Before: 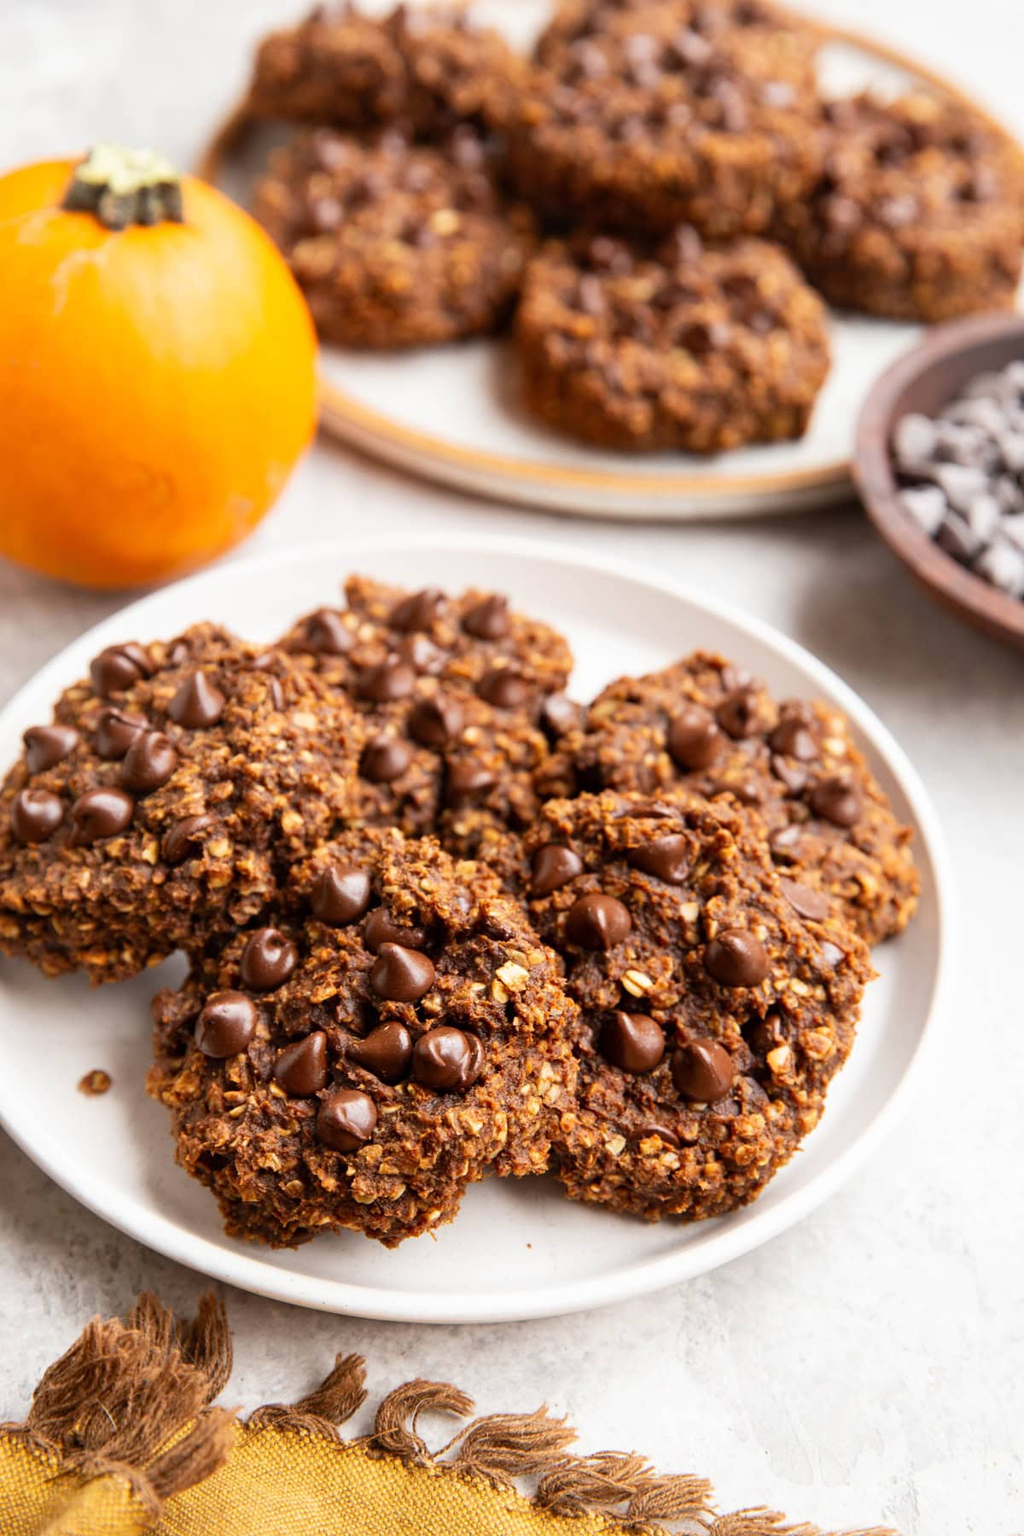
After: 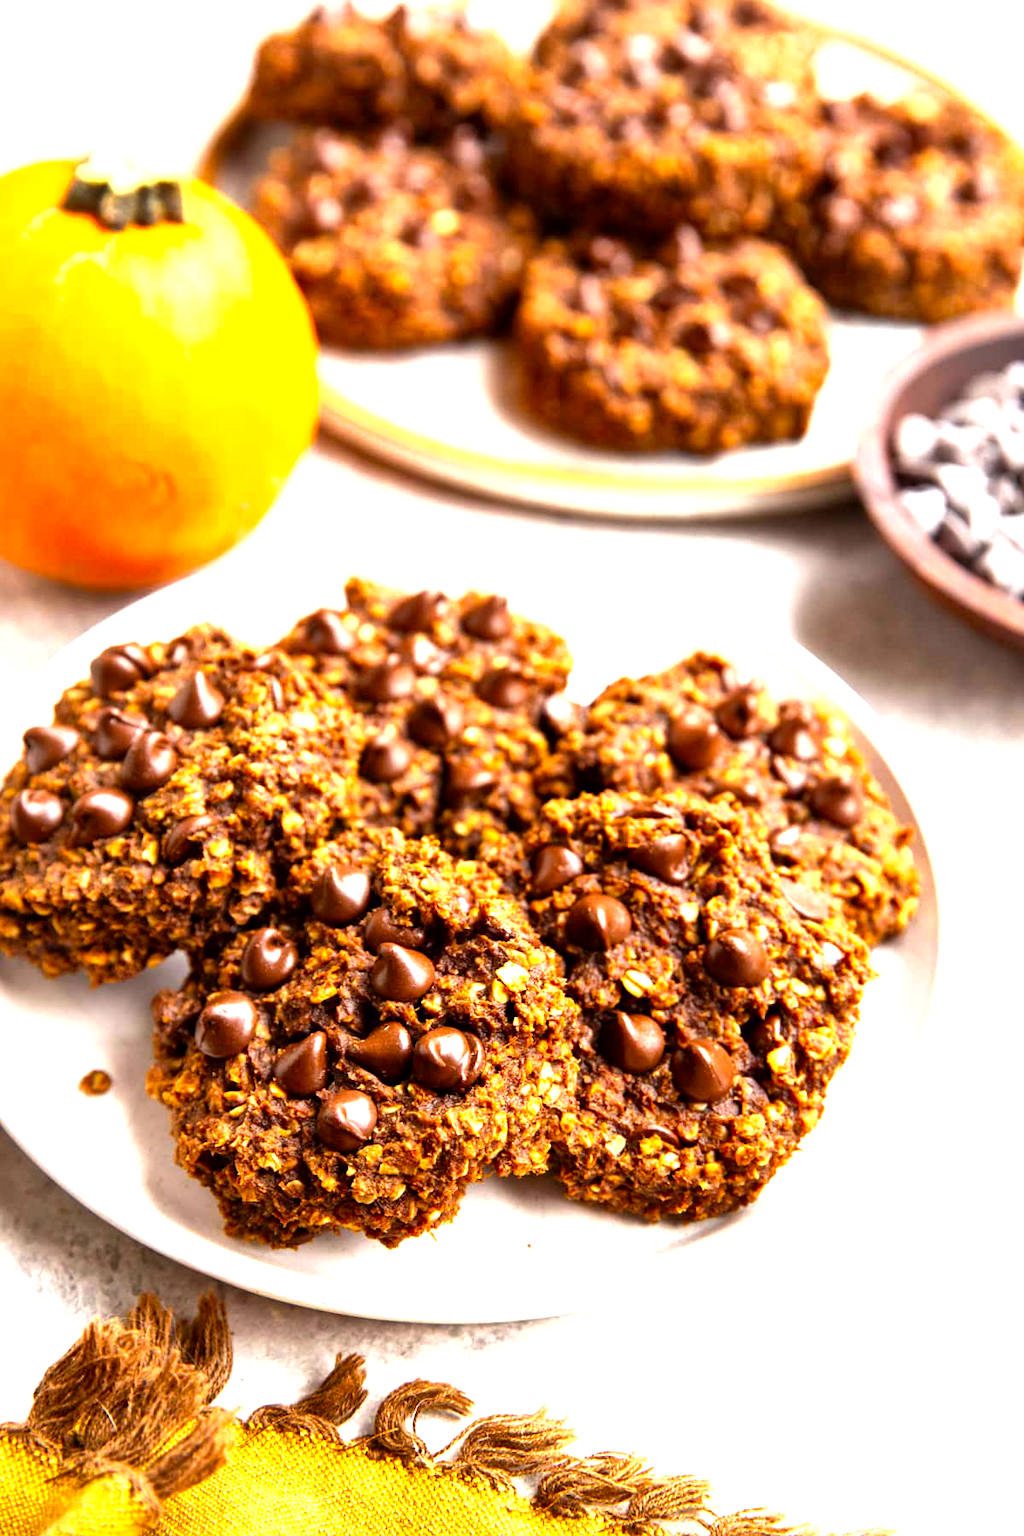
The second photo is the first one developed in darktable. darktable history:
local contrast: mode bilateral grid, contrast 20, coarseness 50, detail 147%, midtone range 0.2
shadows and highlights: shadows 36.96, highlights -27.18, soften with gaussian
levels: levels [0, 0.374, 0.749]
color balance rgb: shadows lift › chroma 1.949%, shadows lift › hue 262.75°, linear chroma grading › global chroma 24.575%, perceptual saturation grading › global saturation -0.103%
